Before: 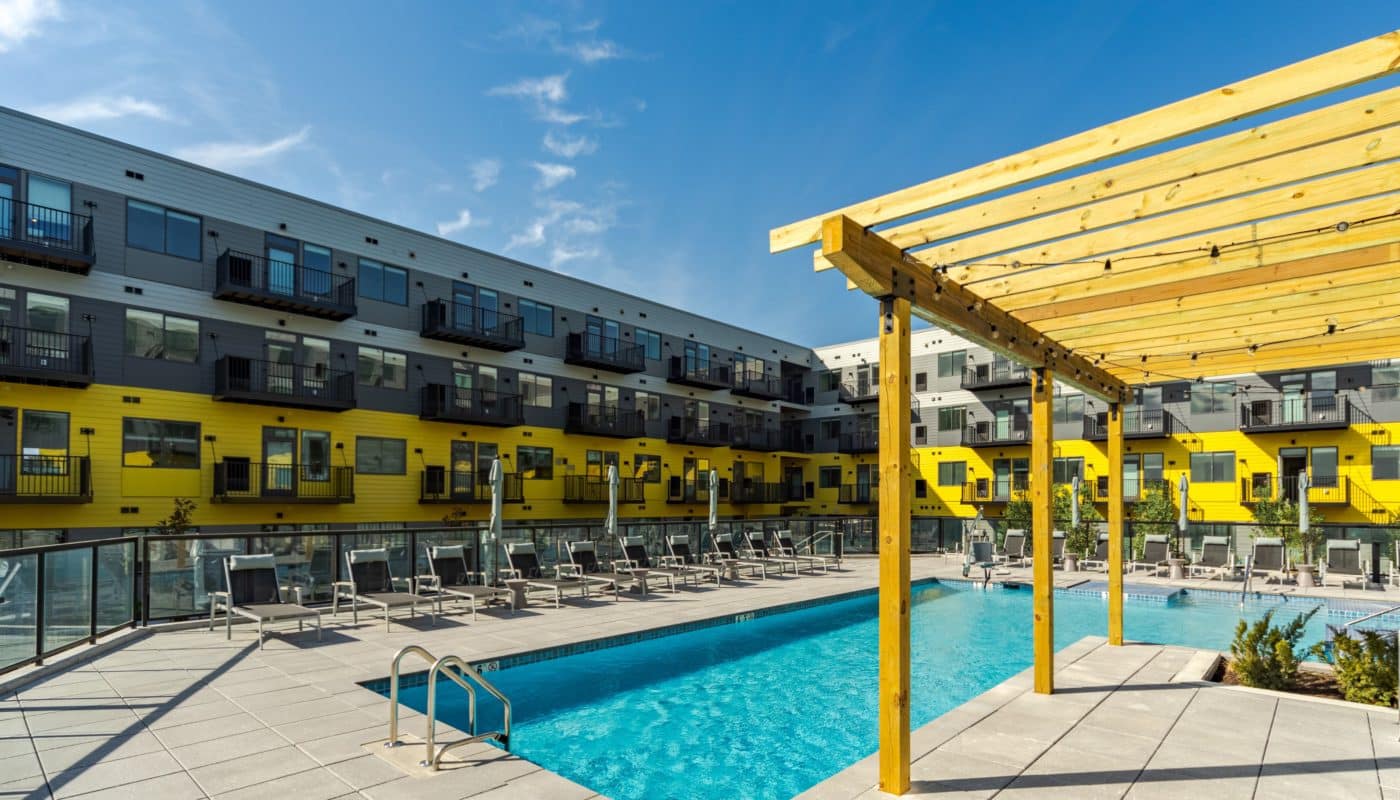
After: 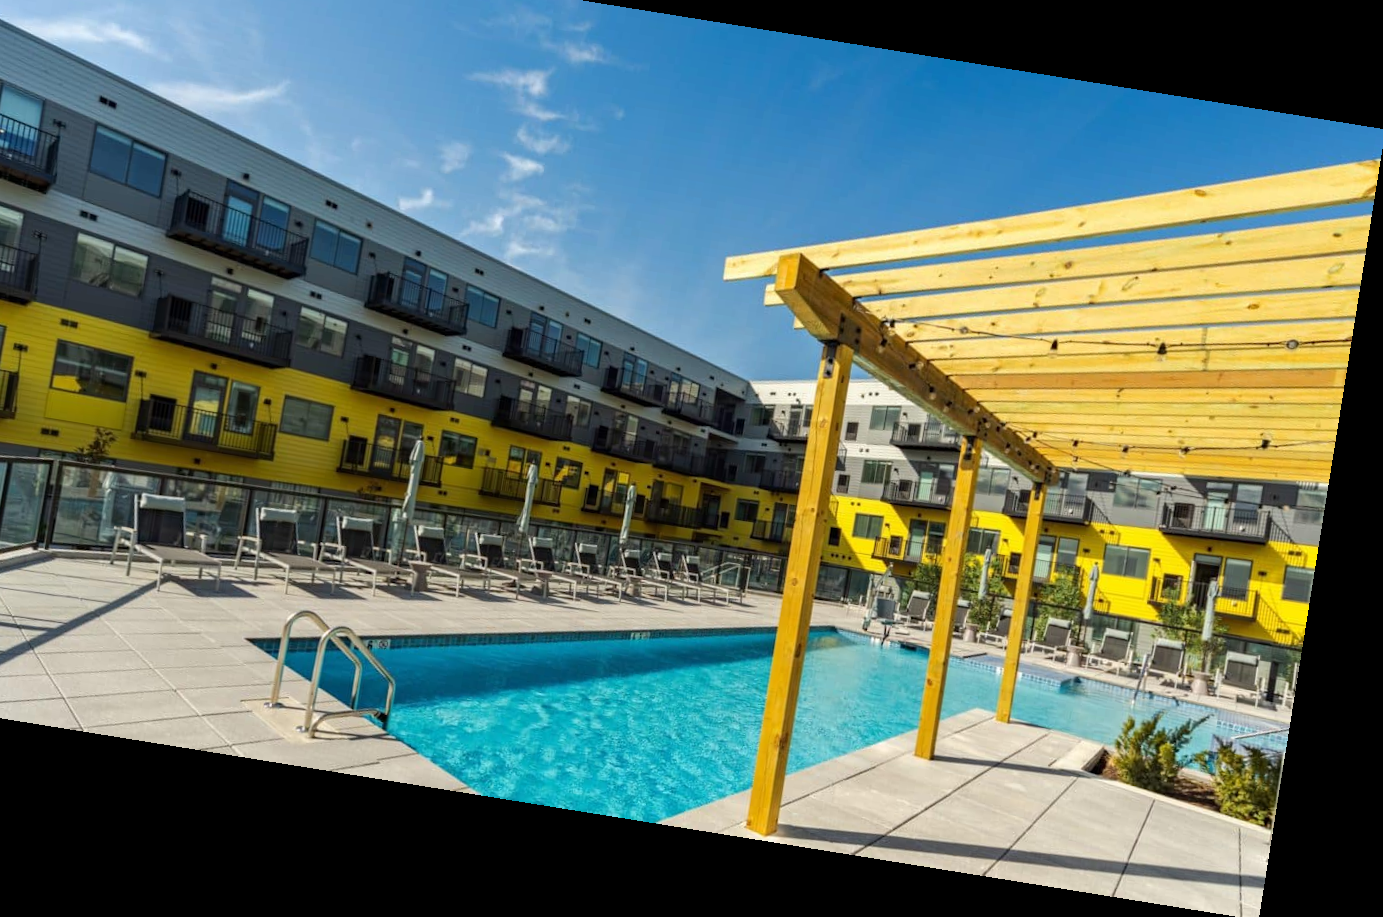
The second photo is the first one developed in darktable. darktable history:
crop and rotate: left 8.262%, top 9.226%
rotate and perspective: rotation 9.12°, automatic cropping off
